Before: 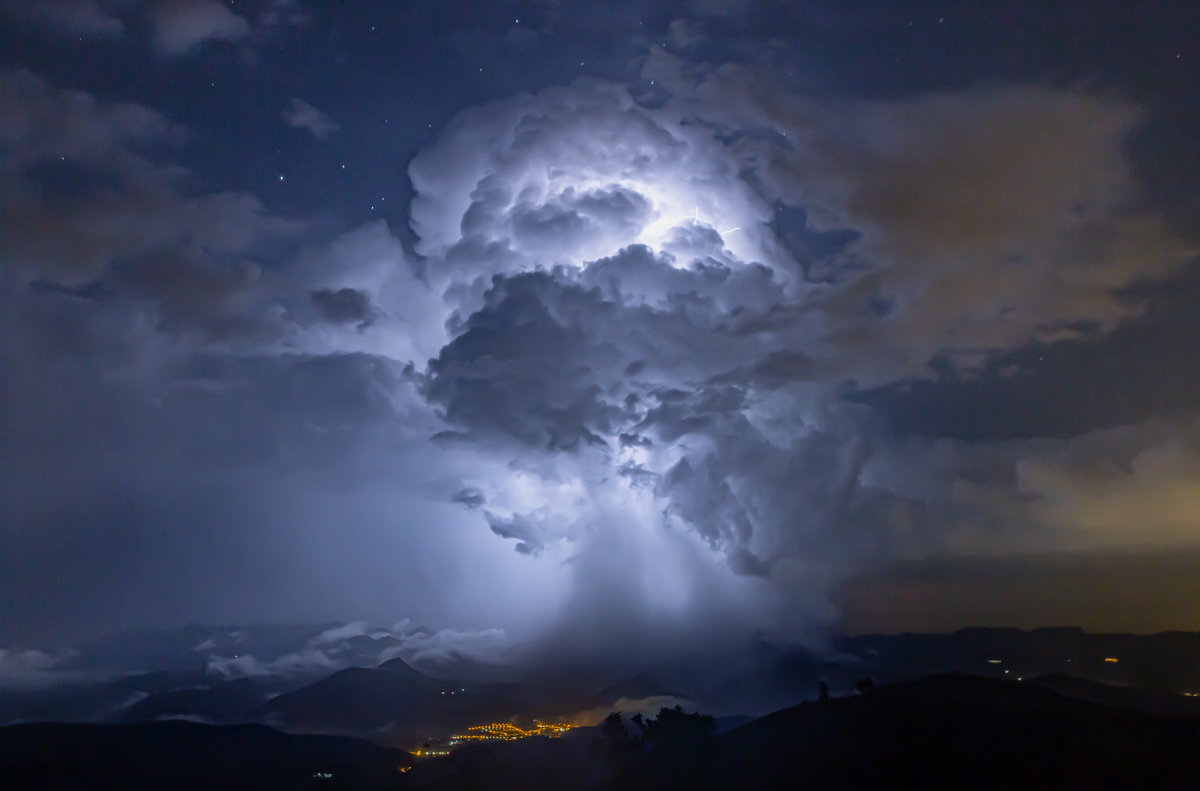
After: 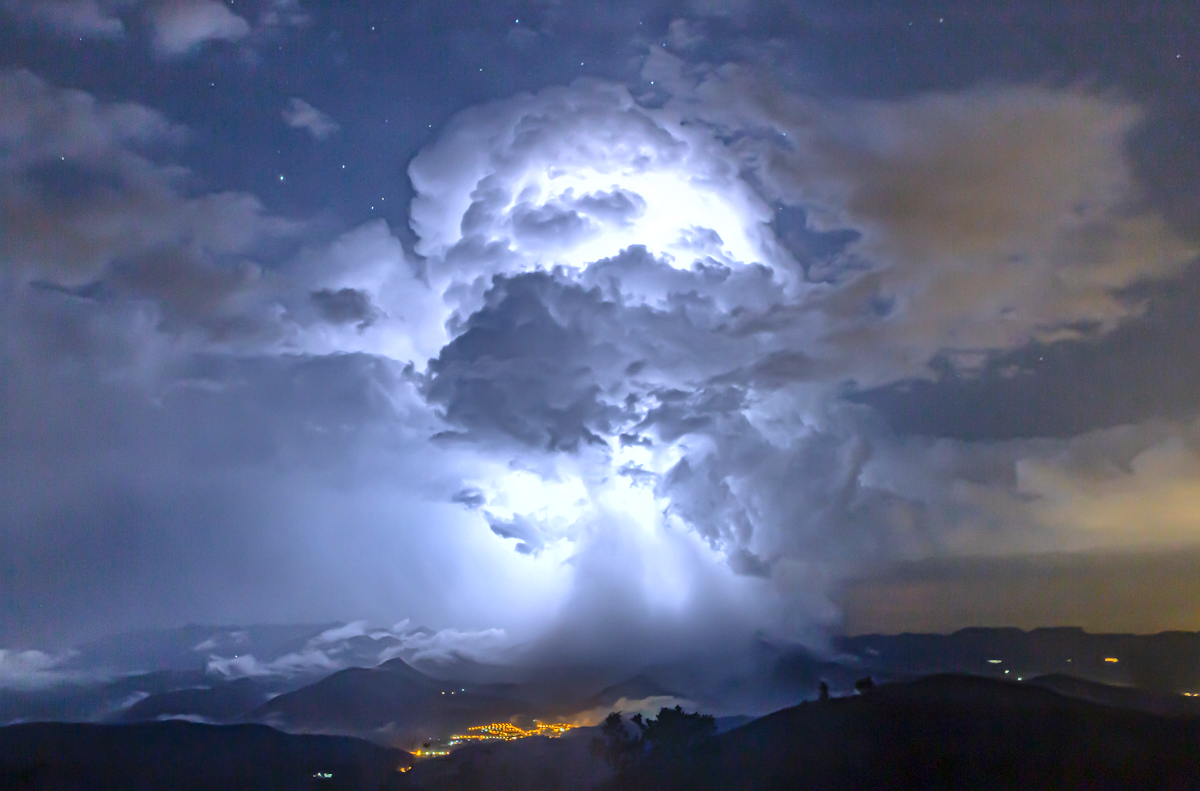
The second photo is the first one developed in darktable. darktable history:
shadows and highlights: low approximation 0.01, soften with gaussian
exposure: black level correction 0, exposure 1.1 EV, compensate highlight preservation false
